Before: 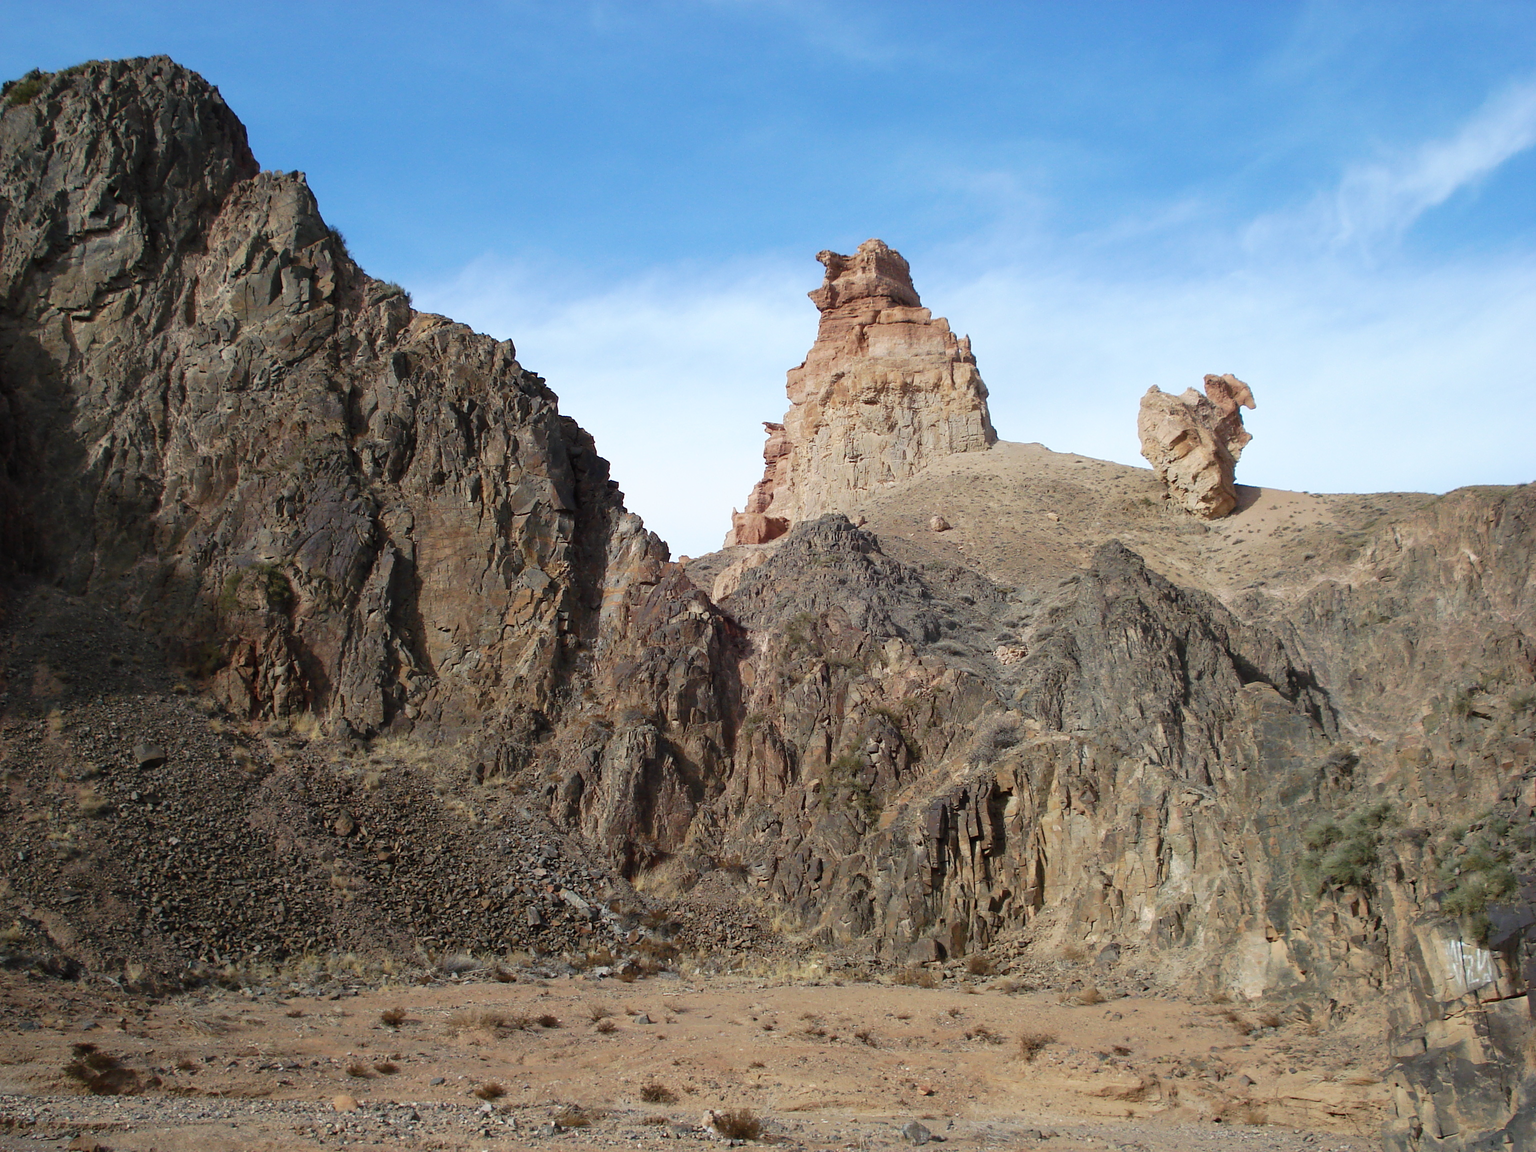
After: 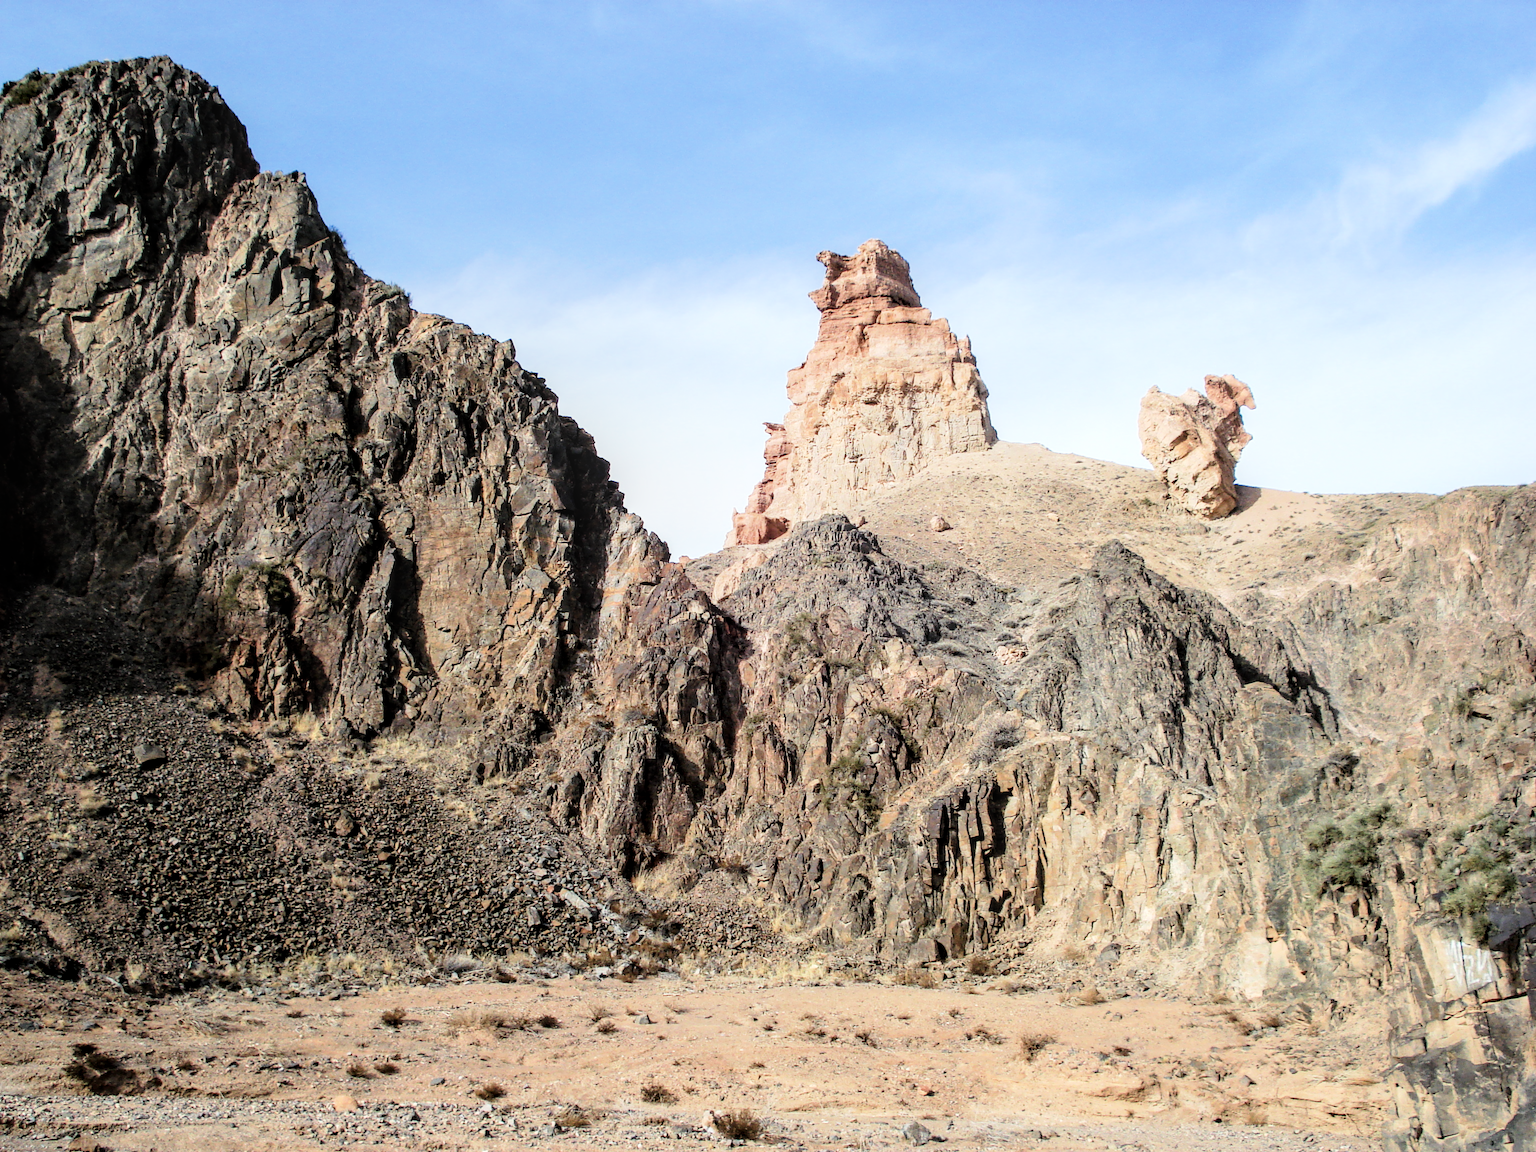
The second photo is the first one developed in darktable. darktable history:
filmic rgb: black relative exposure -5 EV, hardness 2.88, contrast 1.5
exposure: black level correction 0, exposure 1 EV, compensate highlight preservation false
color balance rgb: on, module defaults
local contrast: on, module defaults
